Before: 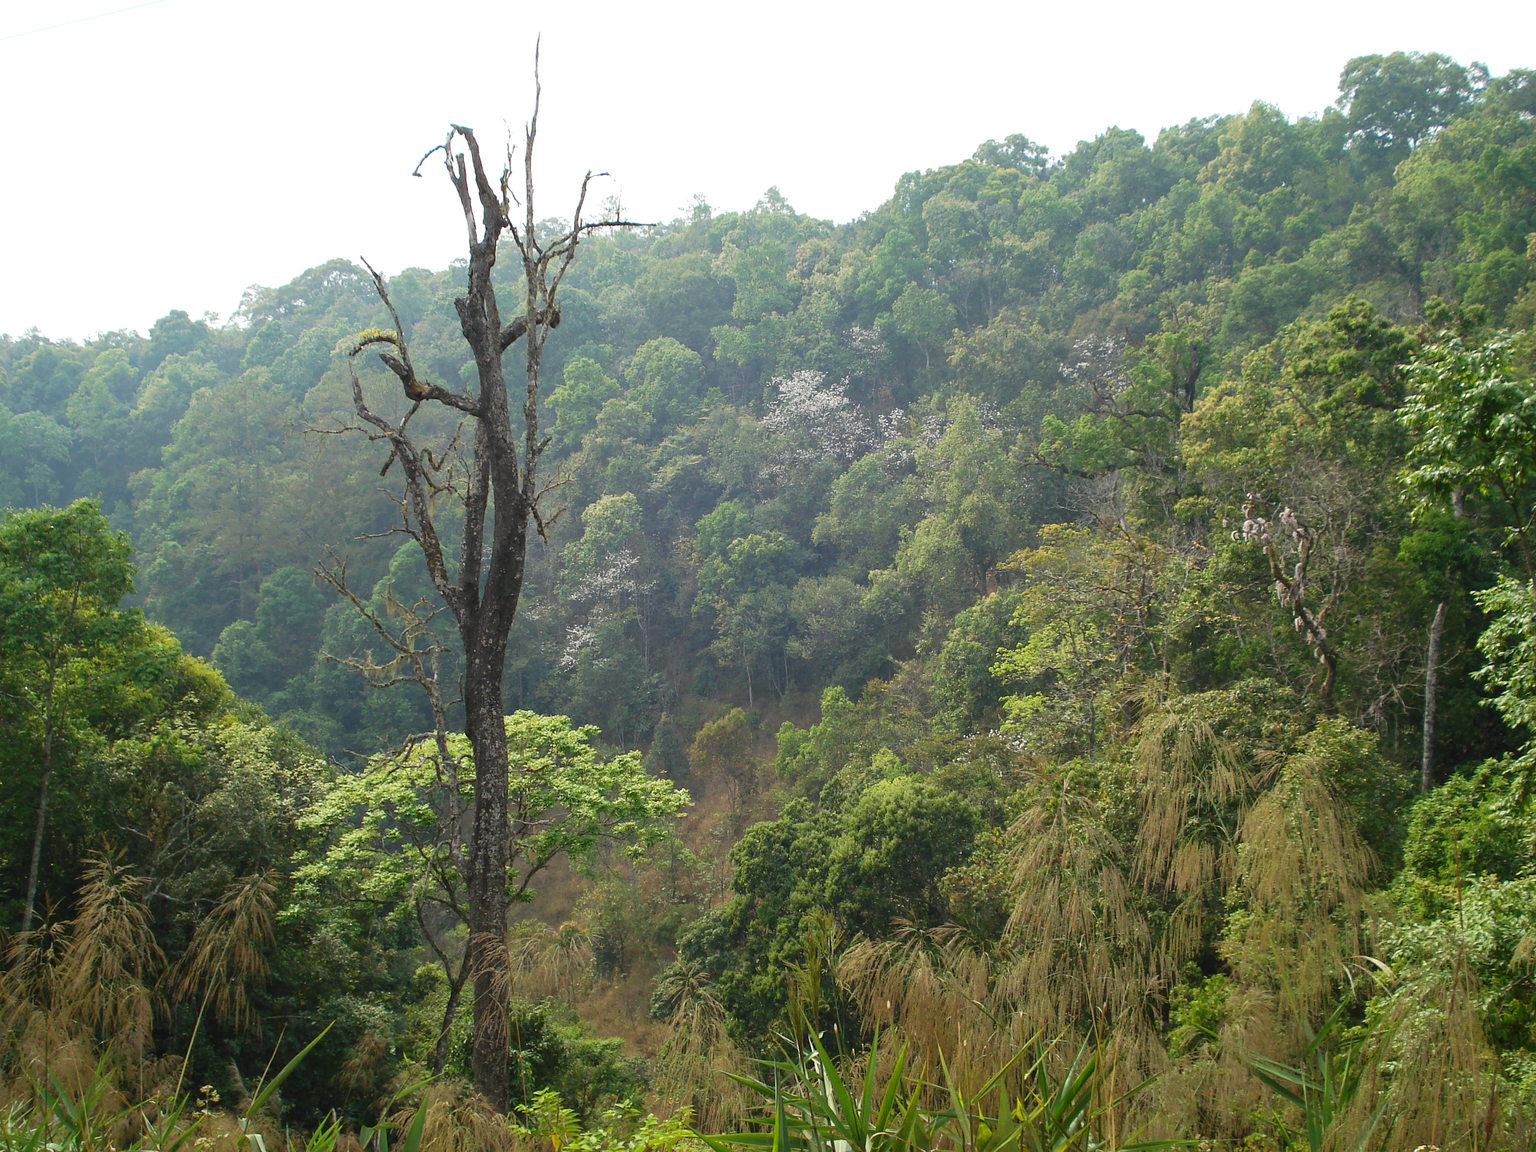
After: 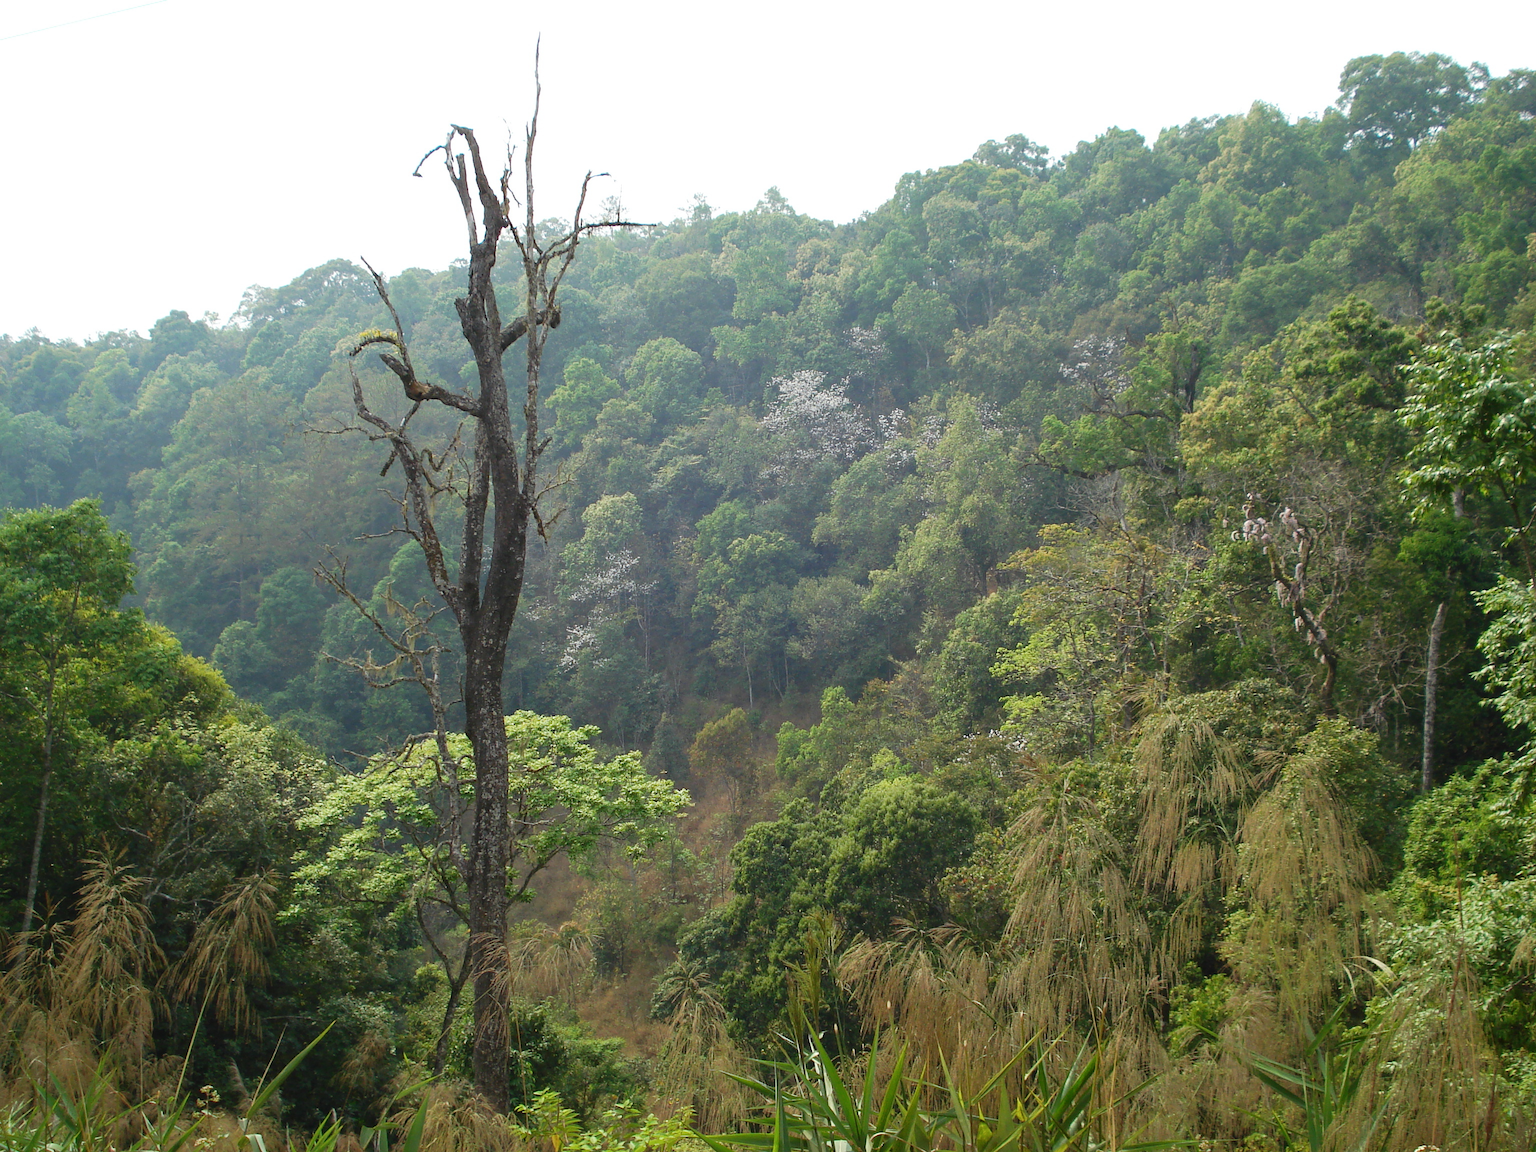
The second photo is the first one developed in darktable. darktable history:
split-toning: shadows › hue 220°, shadows › saturation 0.64, highlights › hue 220°, highlights › saturation 0.64, balance 0, compress 5.22% | blend: blend mode normal, opacity 5%; mask: uniform (no mask)
